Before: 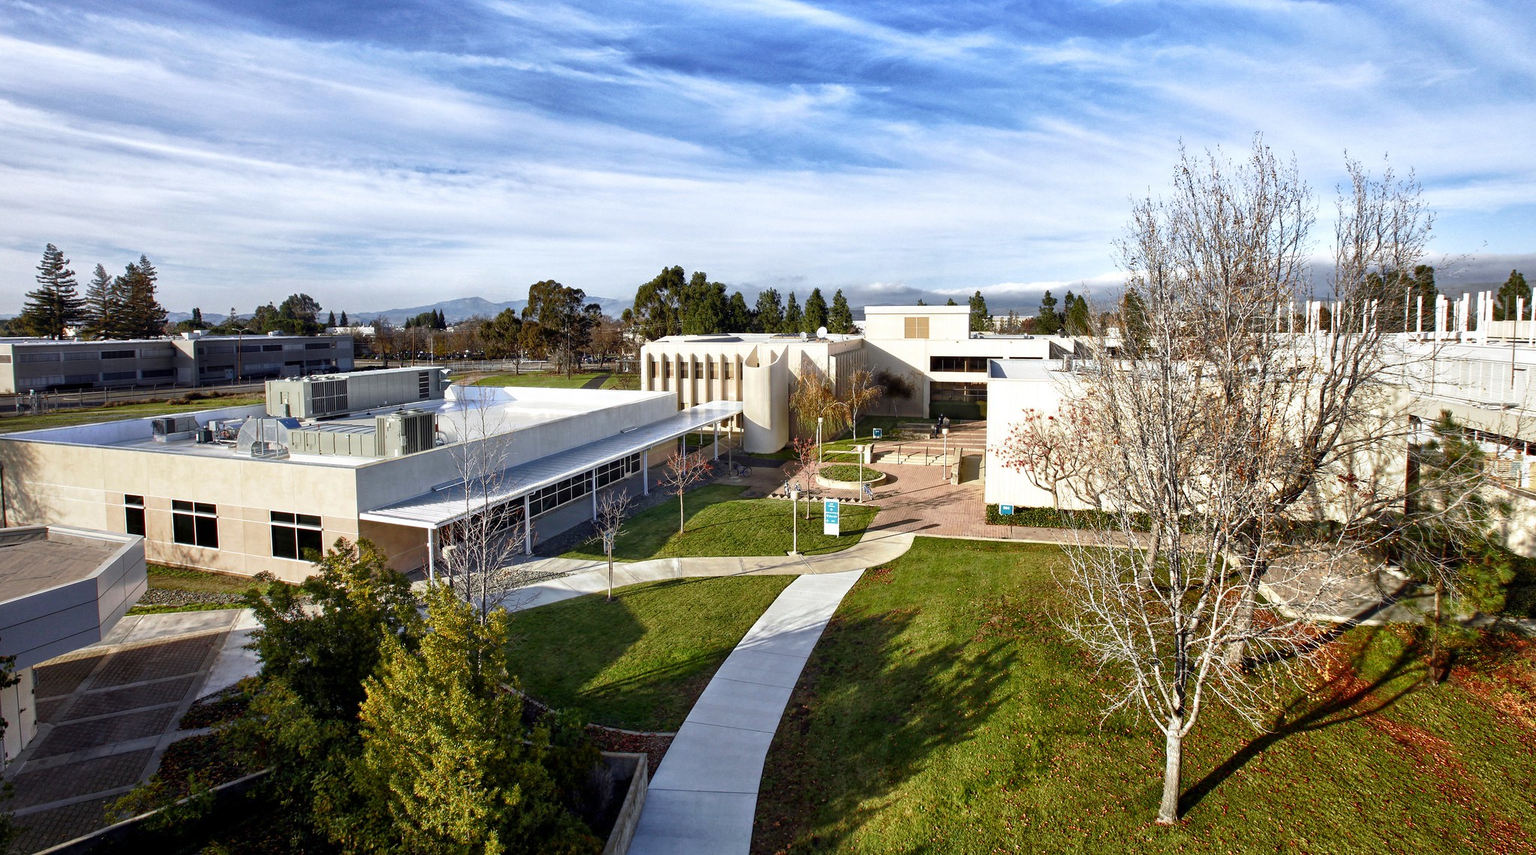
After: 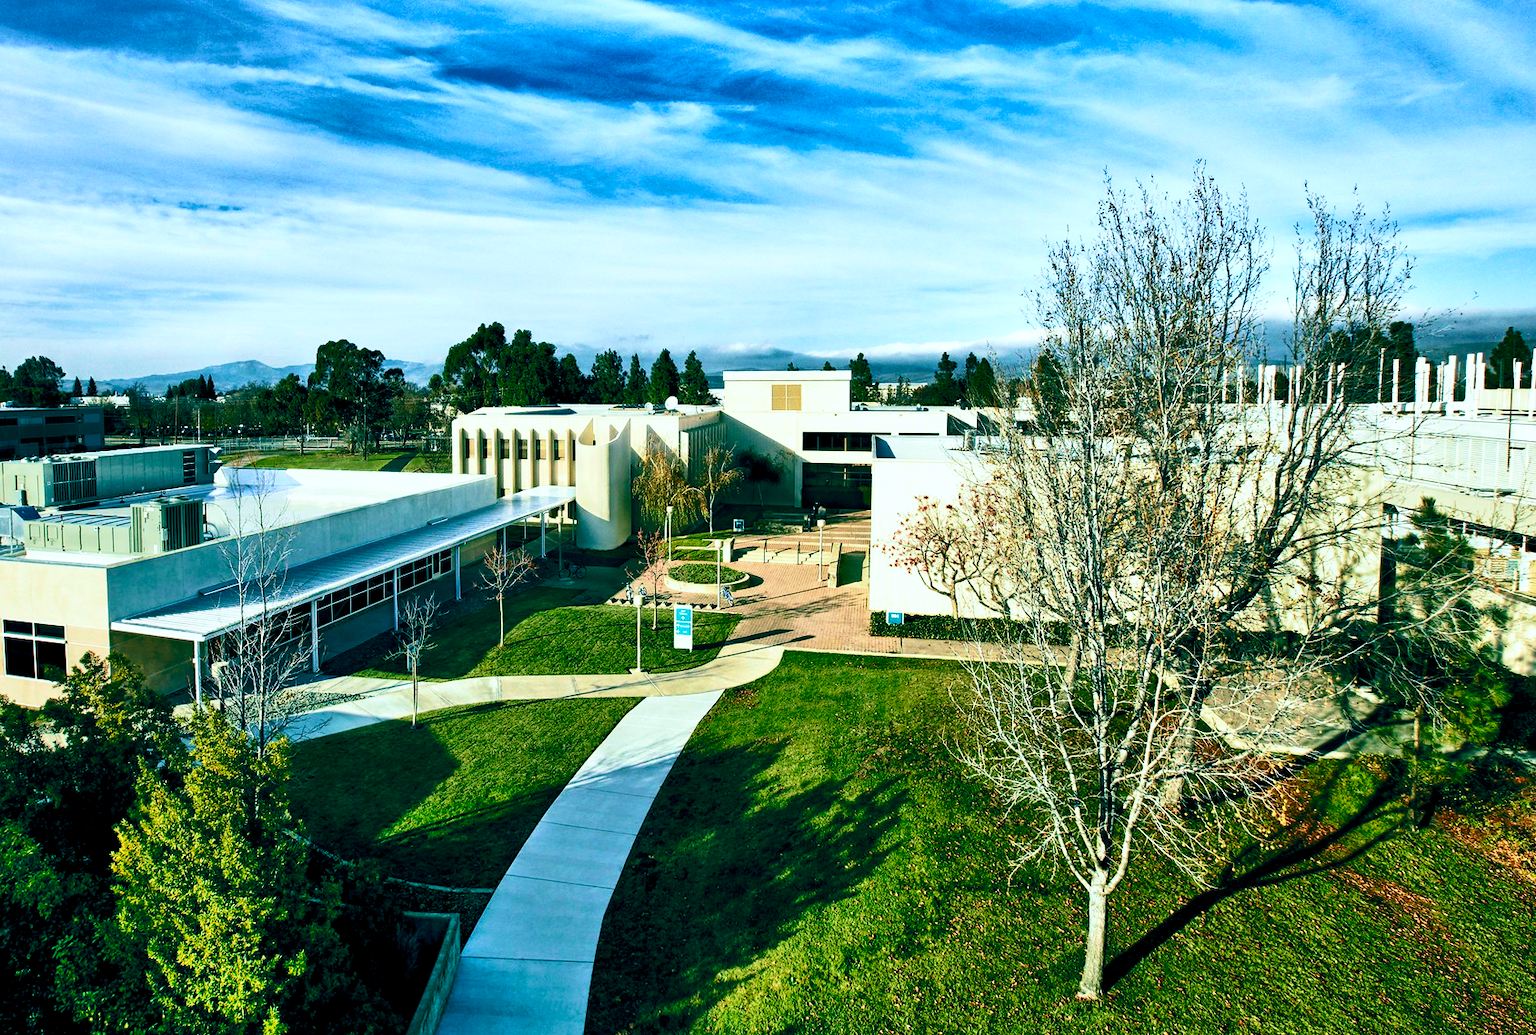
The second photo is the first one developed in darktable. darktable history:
shadows and highlights: low approximation 0.01, soften with gaussian
crop: left 17.461%, bottom 0.028%
color balance rgb: global offset › luminance -0.553%, global offset › chroma 0.909%, global offset › hue 173.3°, perceptual saturation grading › global saturation 19.505%, global vibrance 20%
velvia: strength 45.2%
contrast brightness saturation: contrast 0.282
